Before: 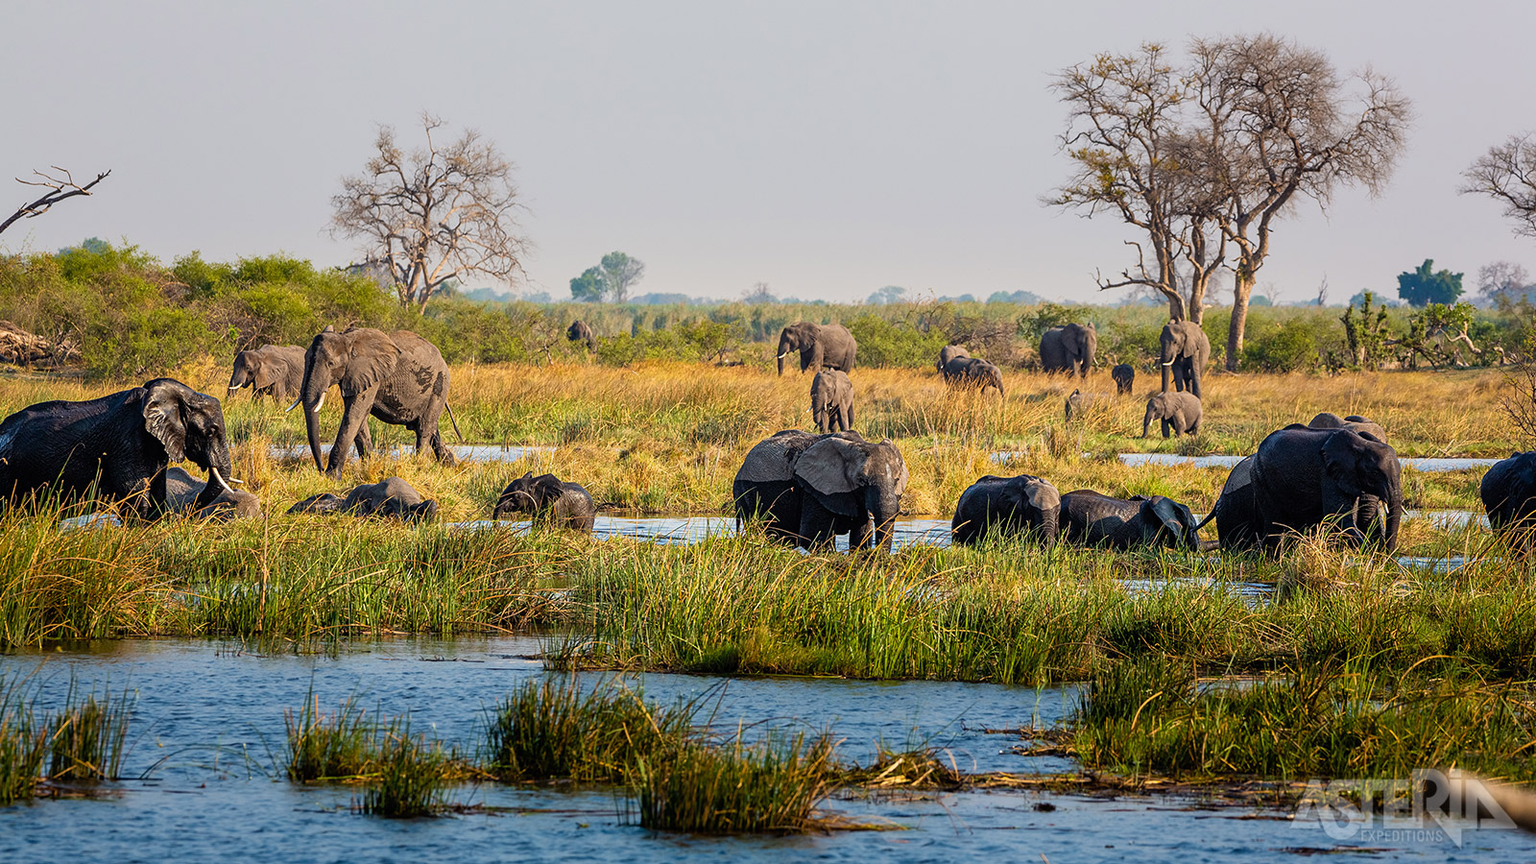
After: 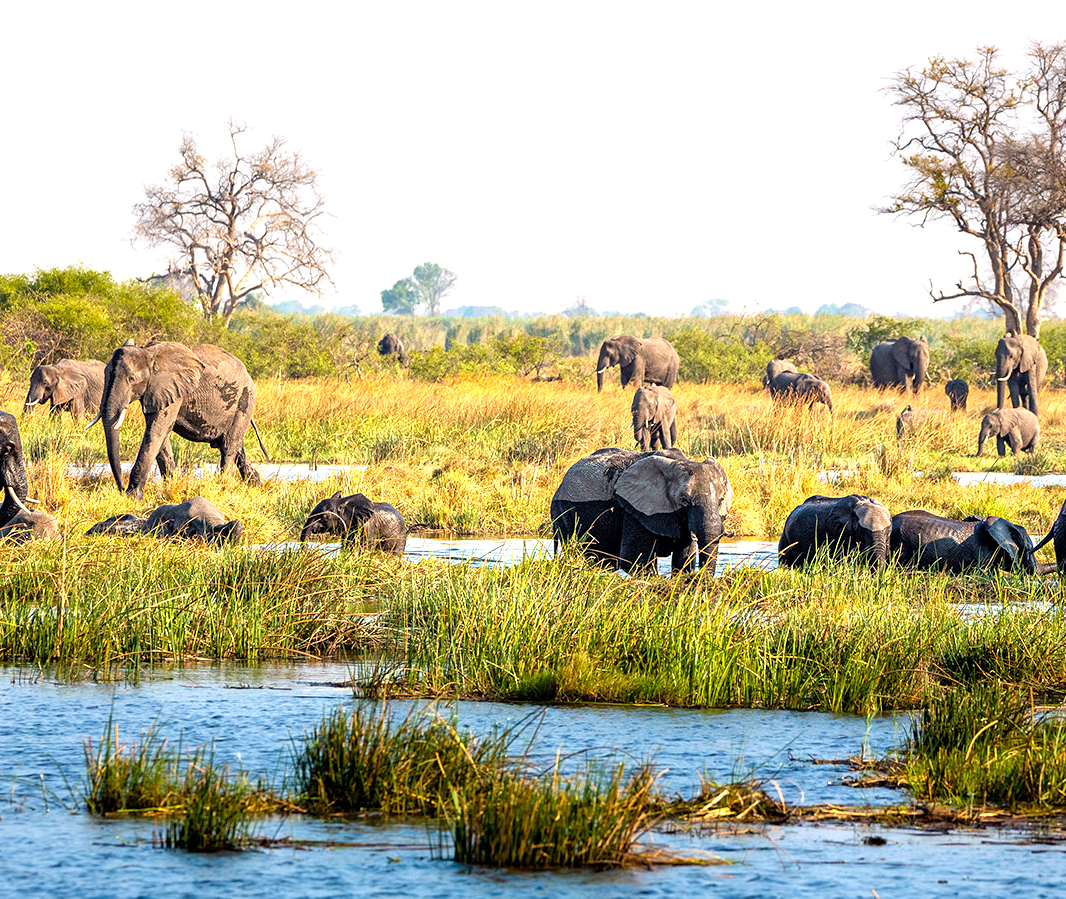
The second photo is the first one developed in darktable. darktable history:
crop and rotate: left 13.409%, right 19.924%
exposure: black level correction 0.001, exposure 1 EV, compensate highlight preservation false
